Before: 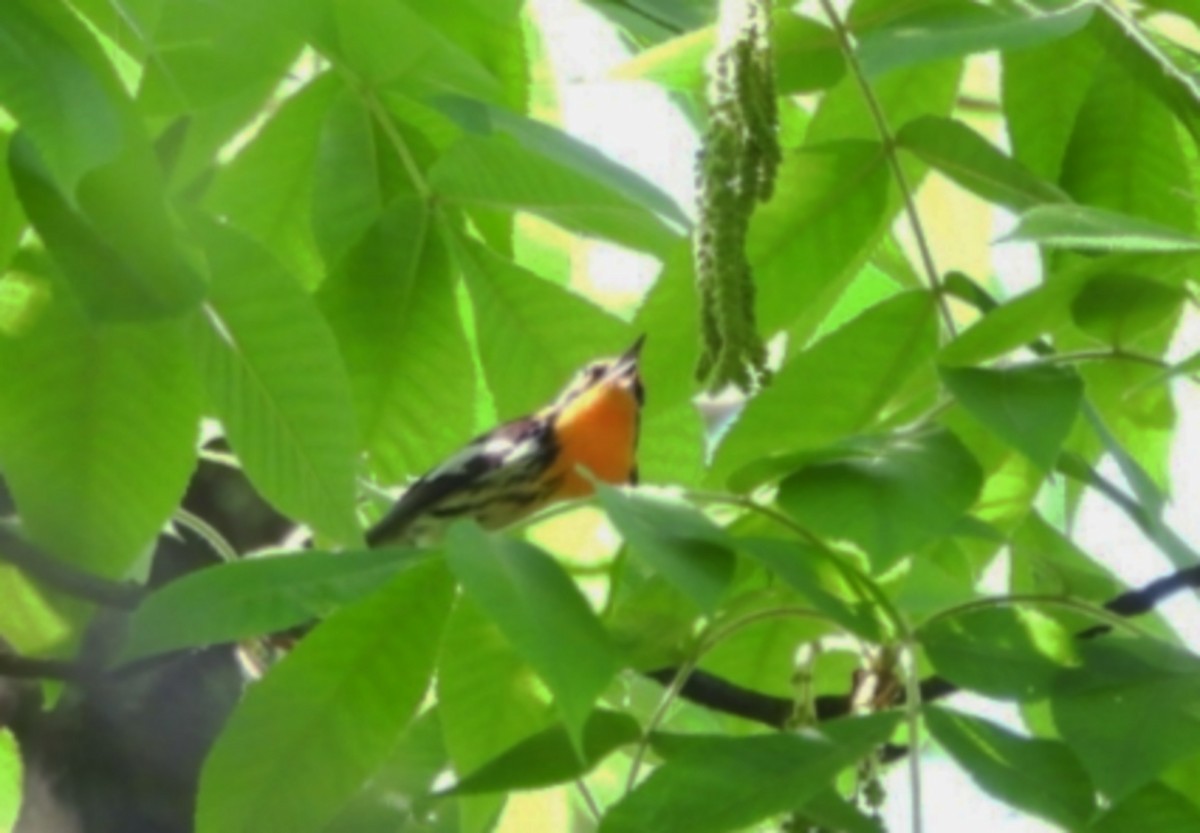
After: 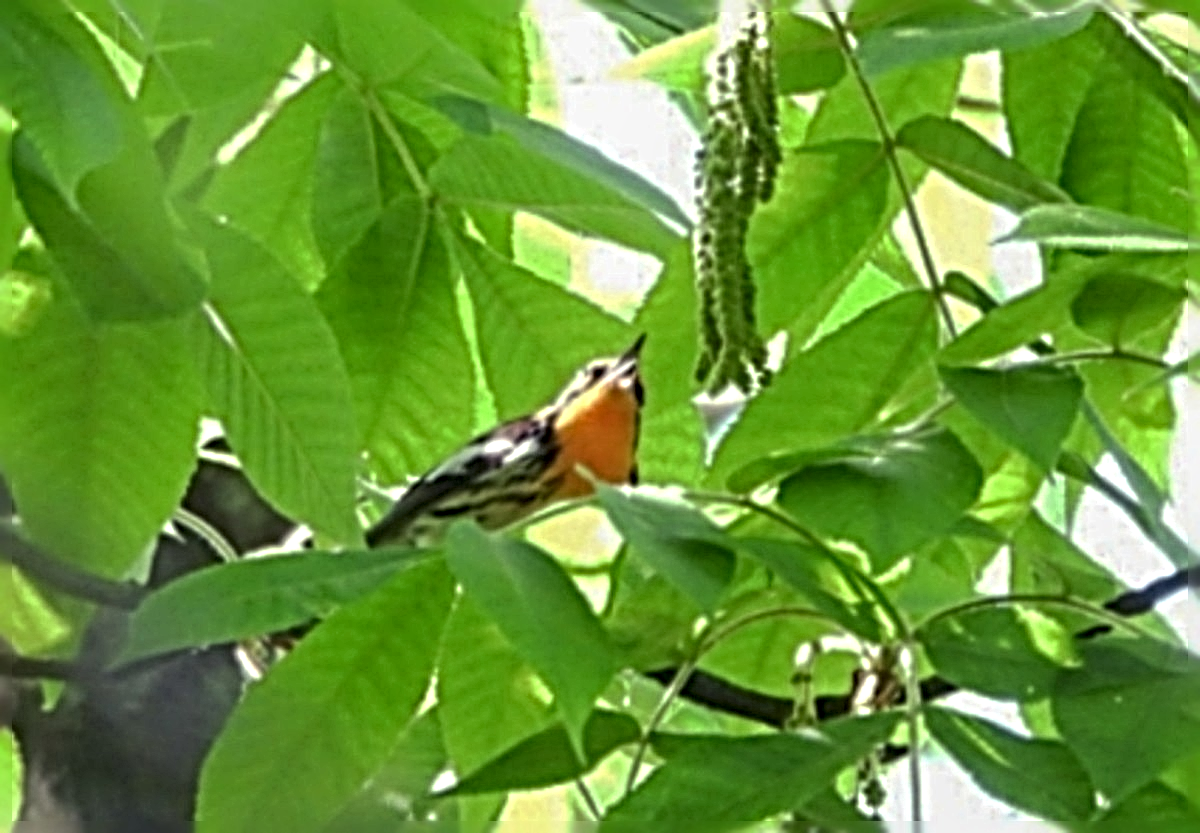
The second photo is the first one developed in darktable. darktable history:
sharpen: radius 6.248, amount 1.785, threshold 0.217
local contrast: on, module defaults
